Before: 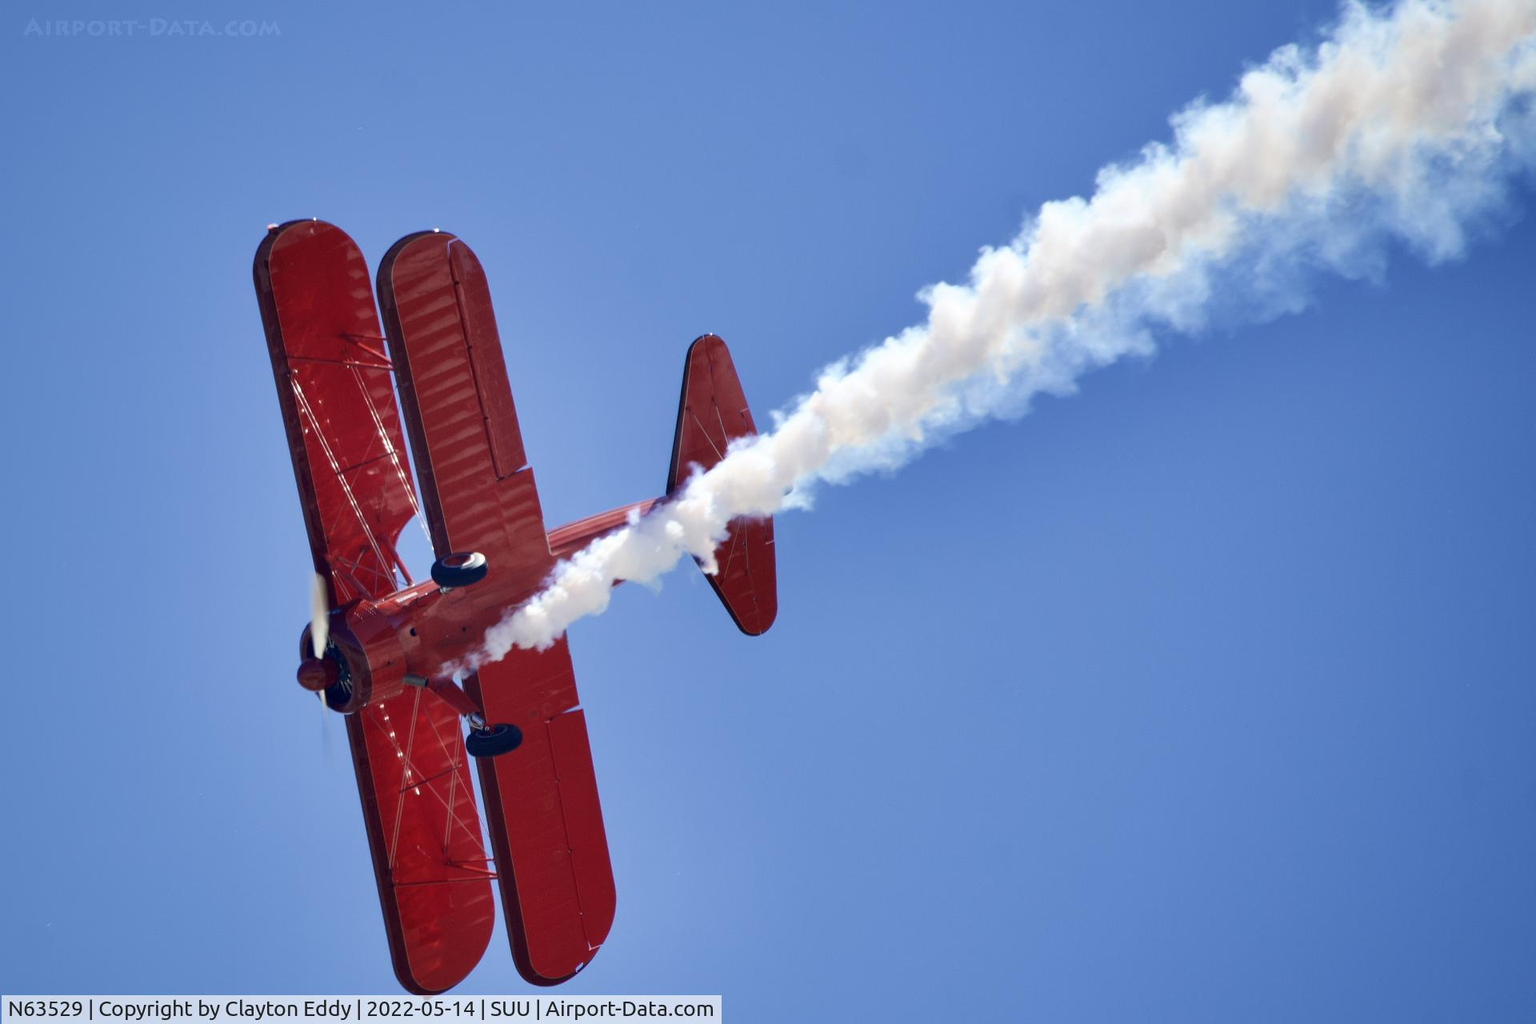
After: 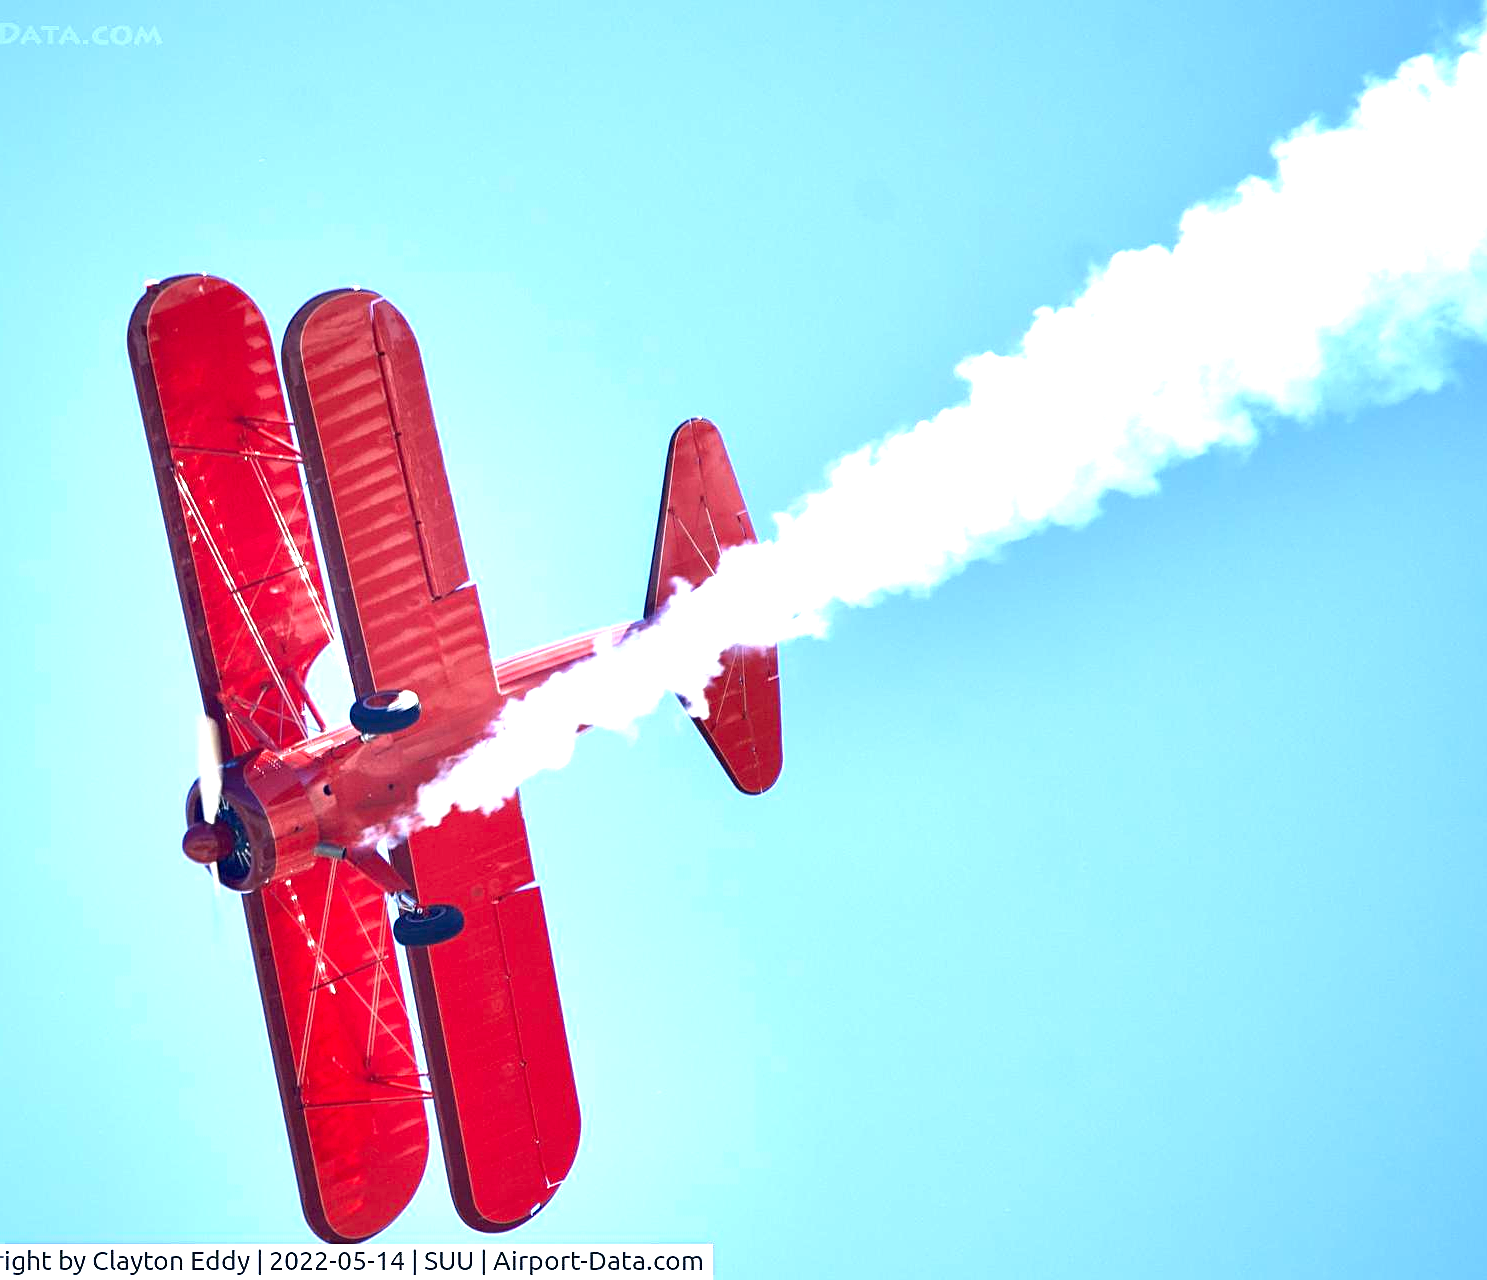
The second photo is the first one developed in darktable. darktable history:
crop: left 9.88%, right 12.664%
exposure: black level correction 0, exposure 1.45 EV, compensate exposure bias true, compensate highlight preservation false
sharpen: on, module defaults
